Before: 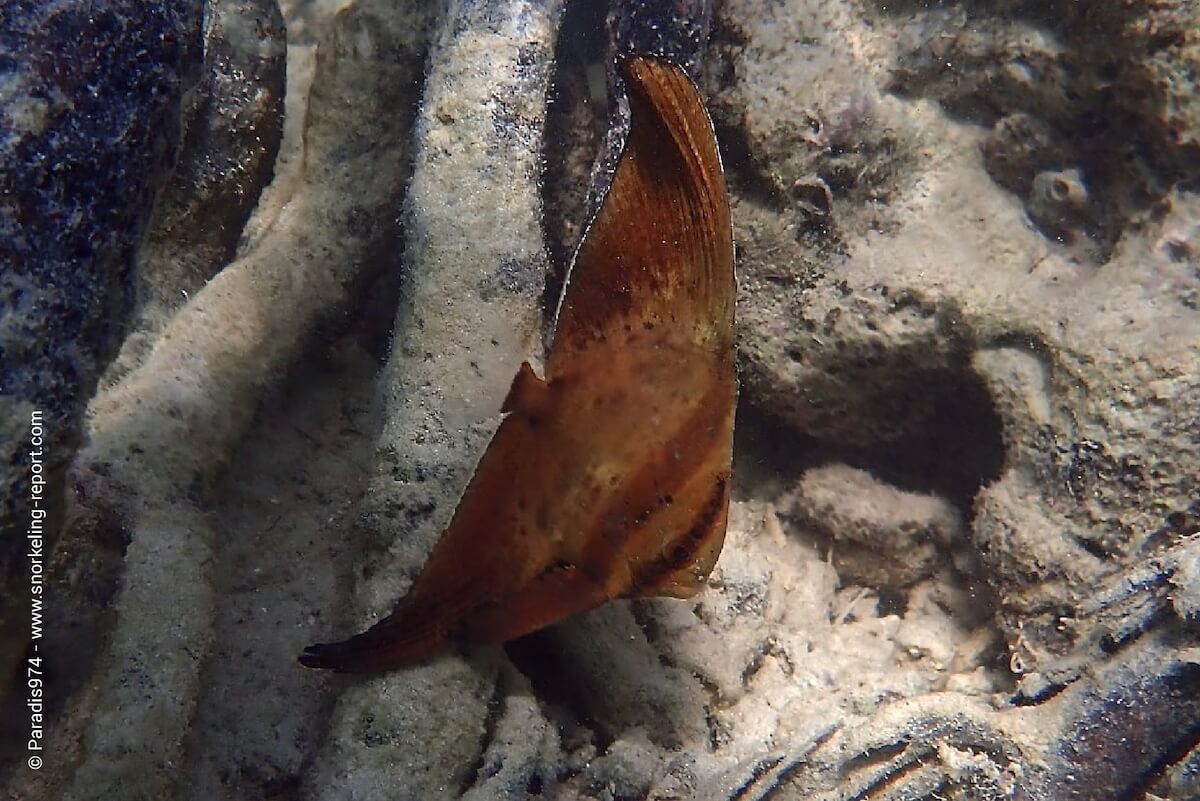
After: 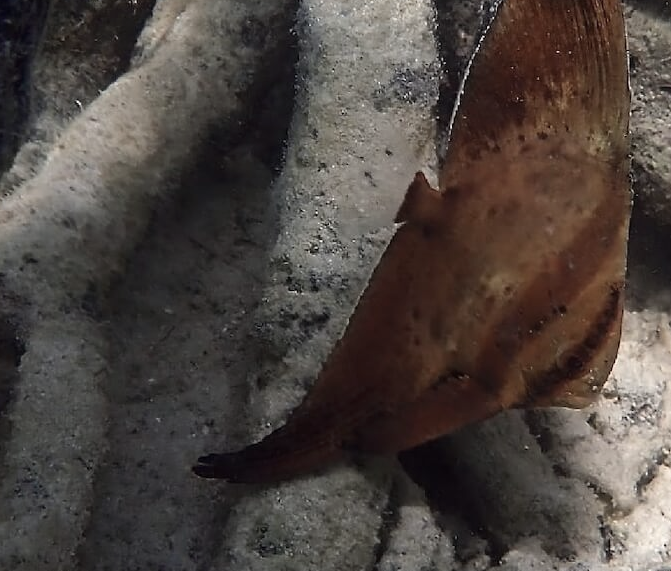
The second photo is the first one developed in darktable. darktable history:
contrast brightness saturation: contrast 0.101, saturation -0.368
crop: left 8.891%, top 23.839%, right 35.138%, bottom 4.769%
